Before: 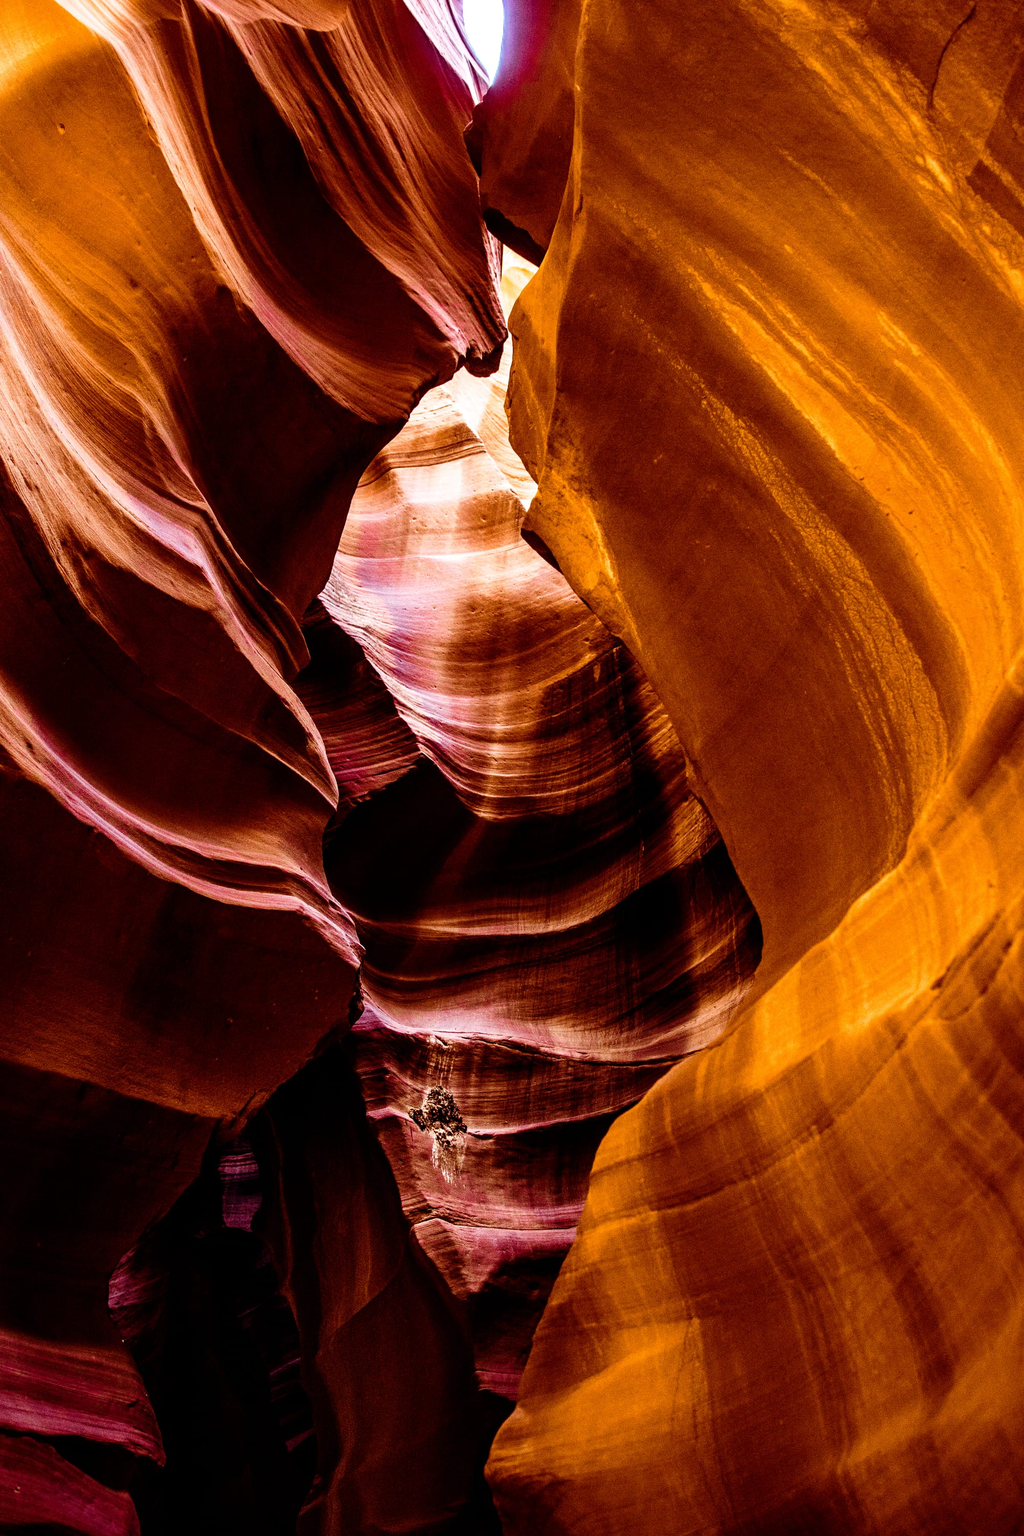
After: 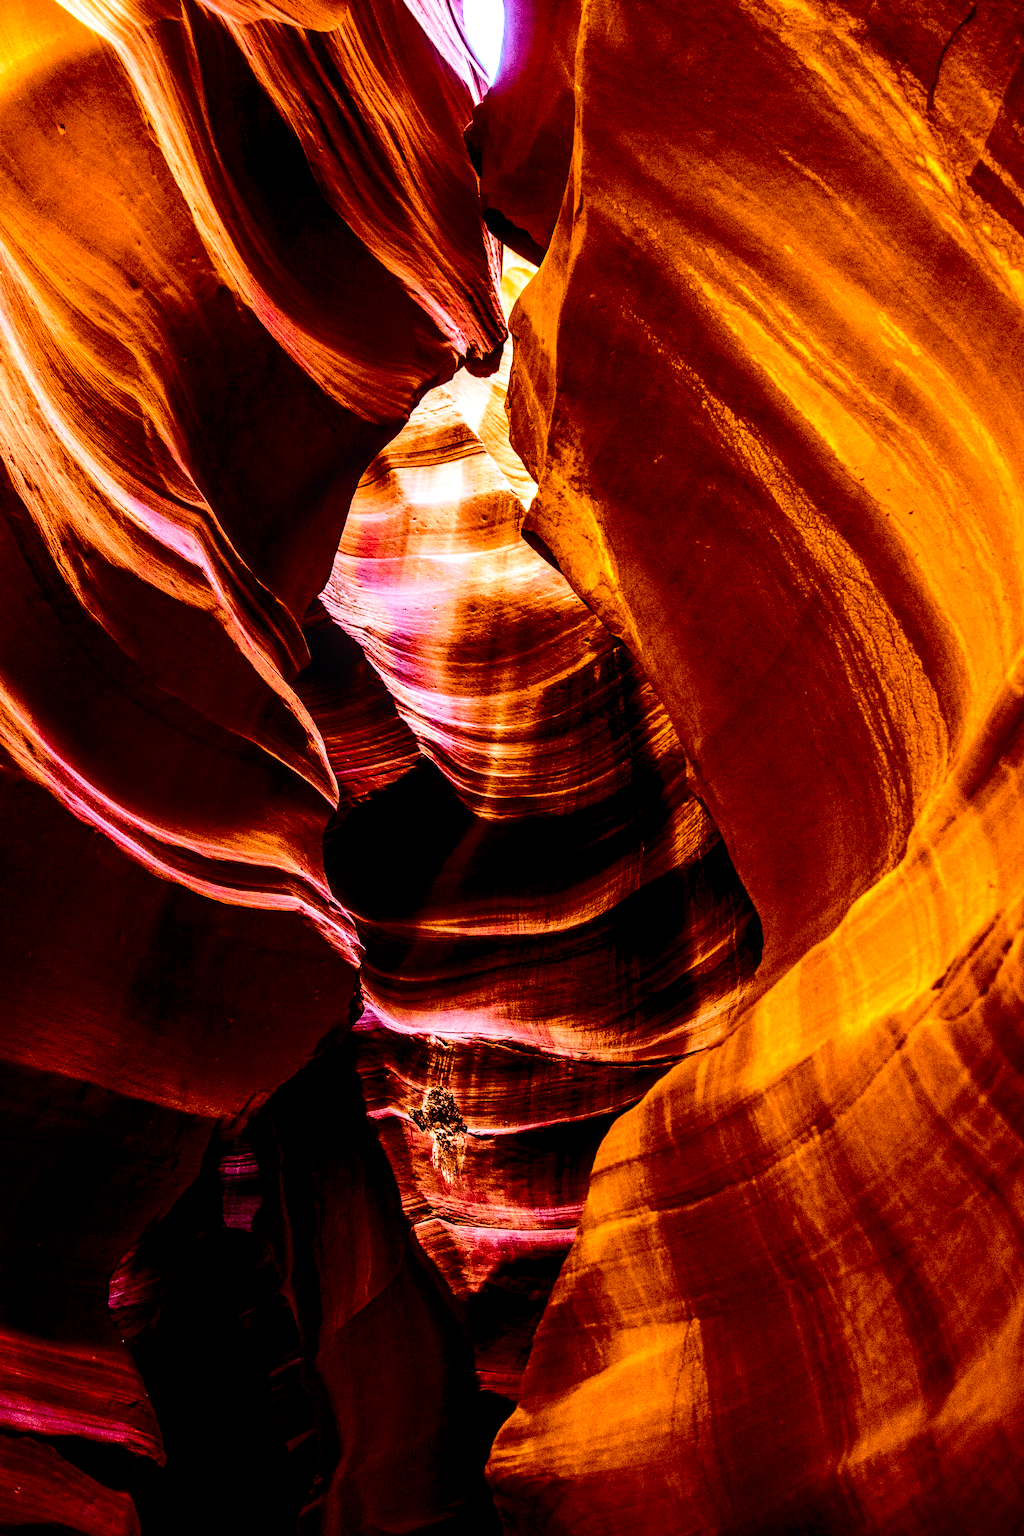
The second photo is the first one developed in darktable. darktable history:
tone curve: curves: ch0 [(0, 0) (0.126, 0.061) (0.338, 0.285) (0.494, 0.518) (0.703, 0.762) (1, 1)]; ch1 [(0, 0) (0.389, 0.313) (0.457, 0.442) (0.5, 0.501) (0.55, 0.578) (1, 1)]; ch2 [(0, 0) (0.44, 0.424) (0.501, 0.499) (0.557, 0.564) (0.613, 0.67) (0.707, 0.746) (1, 1)], color space Lab, independent channels, preserve colors none
local contrast: highlights 59%, detail 145%
color balance rgb: linear chroma grading › global chroma 15%, perceptual saturation grading › global saturation 30%
